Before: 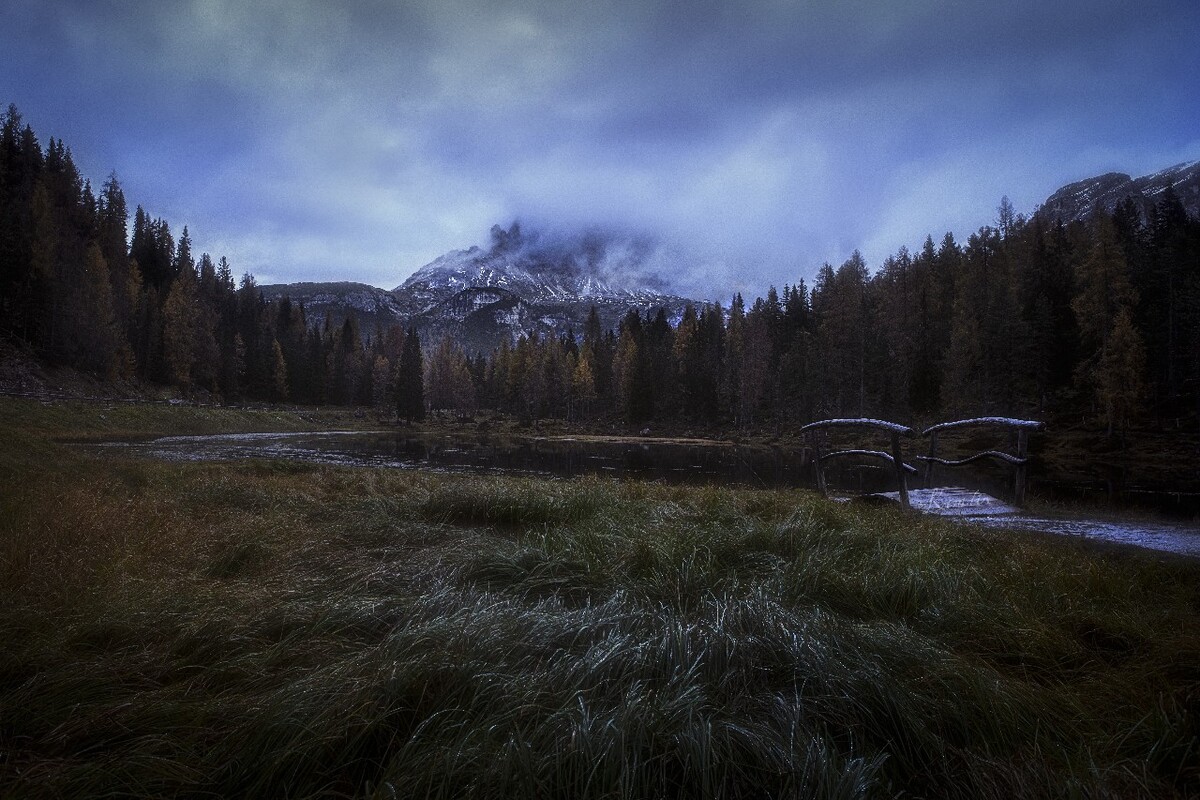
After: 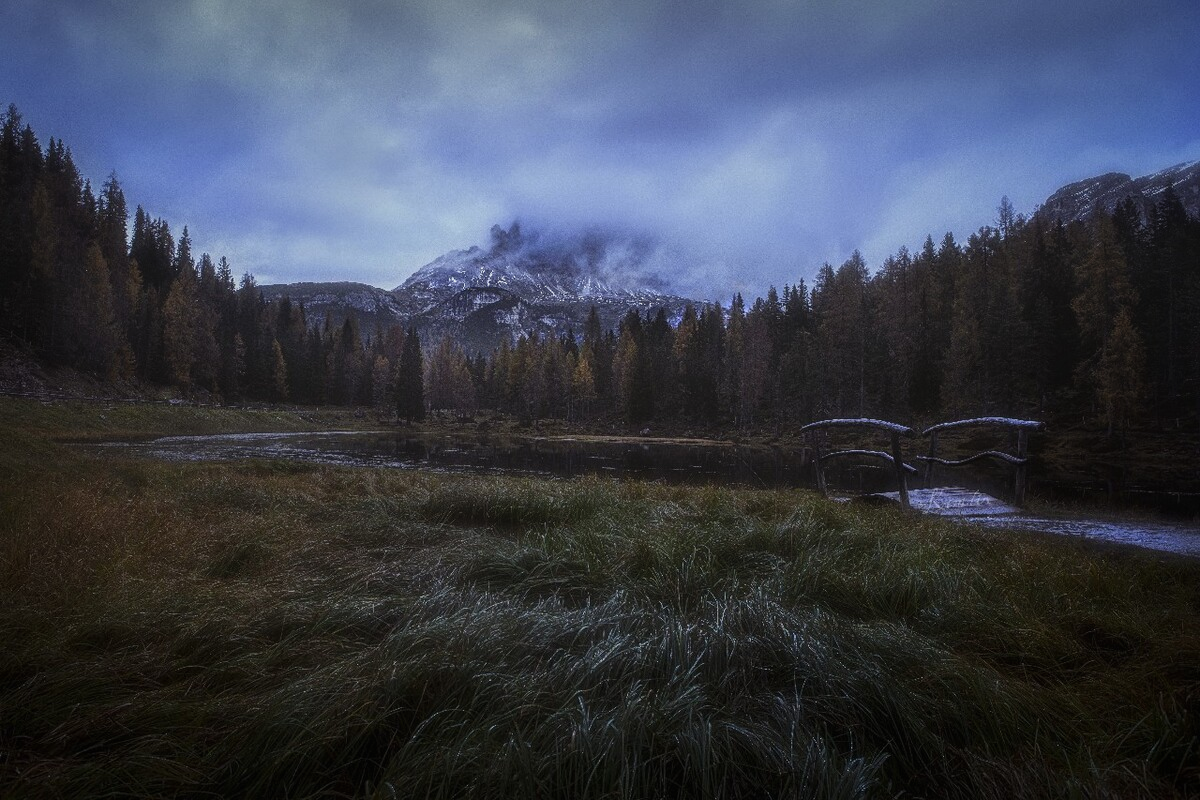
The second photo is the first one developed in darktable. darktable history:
local contrast: highlights 47%, shadows 1%, detail 99%
